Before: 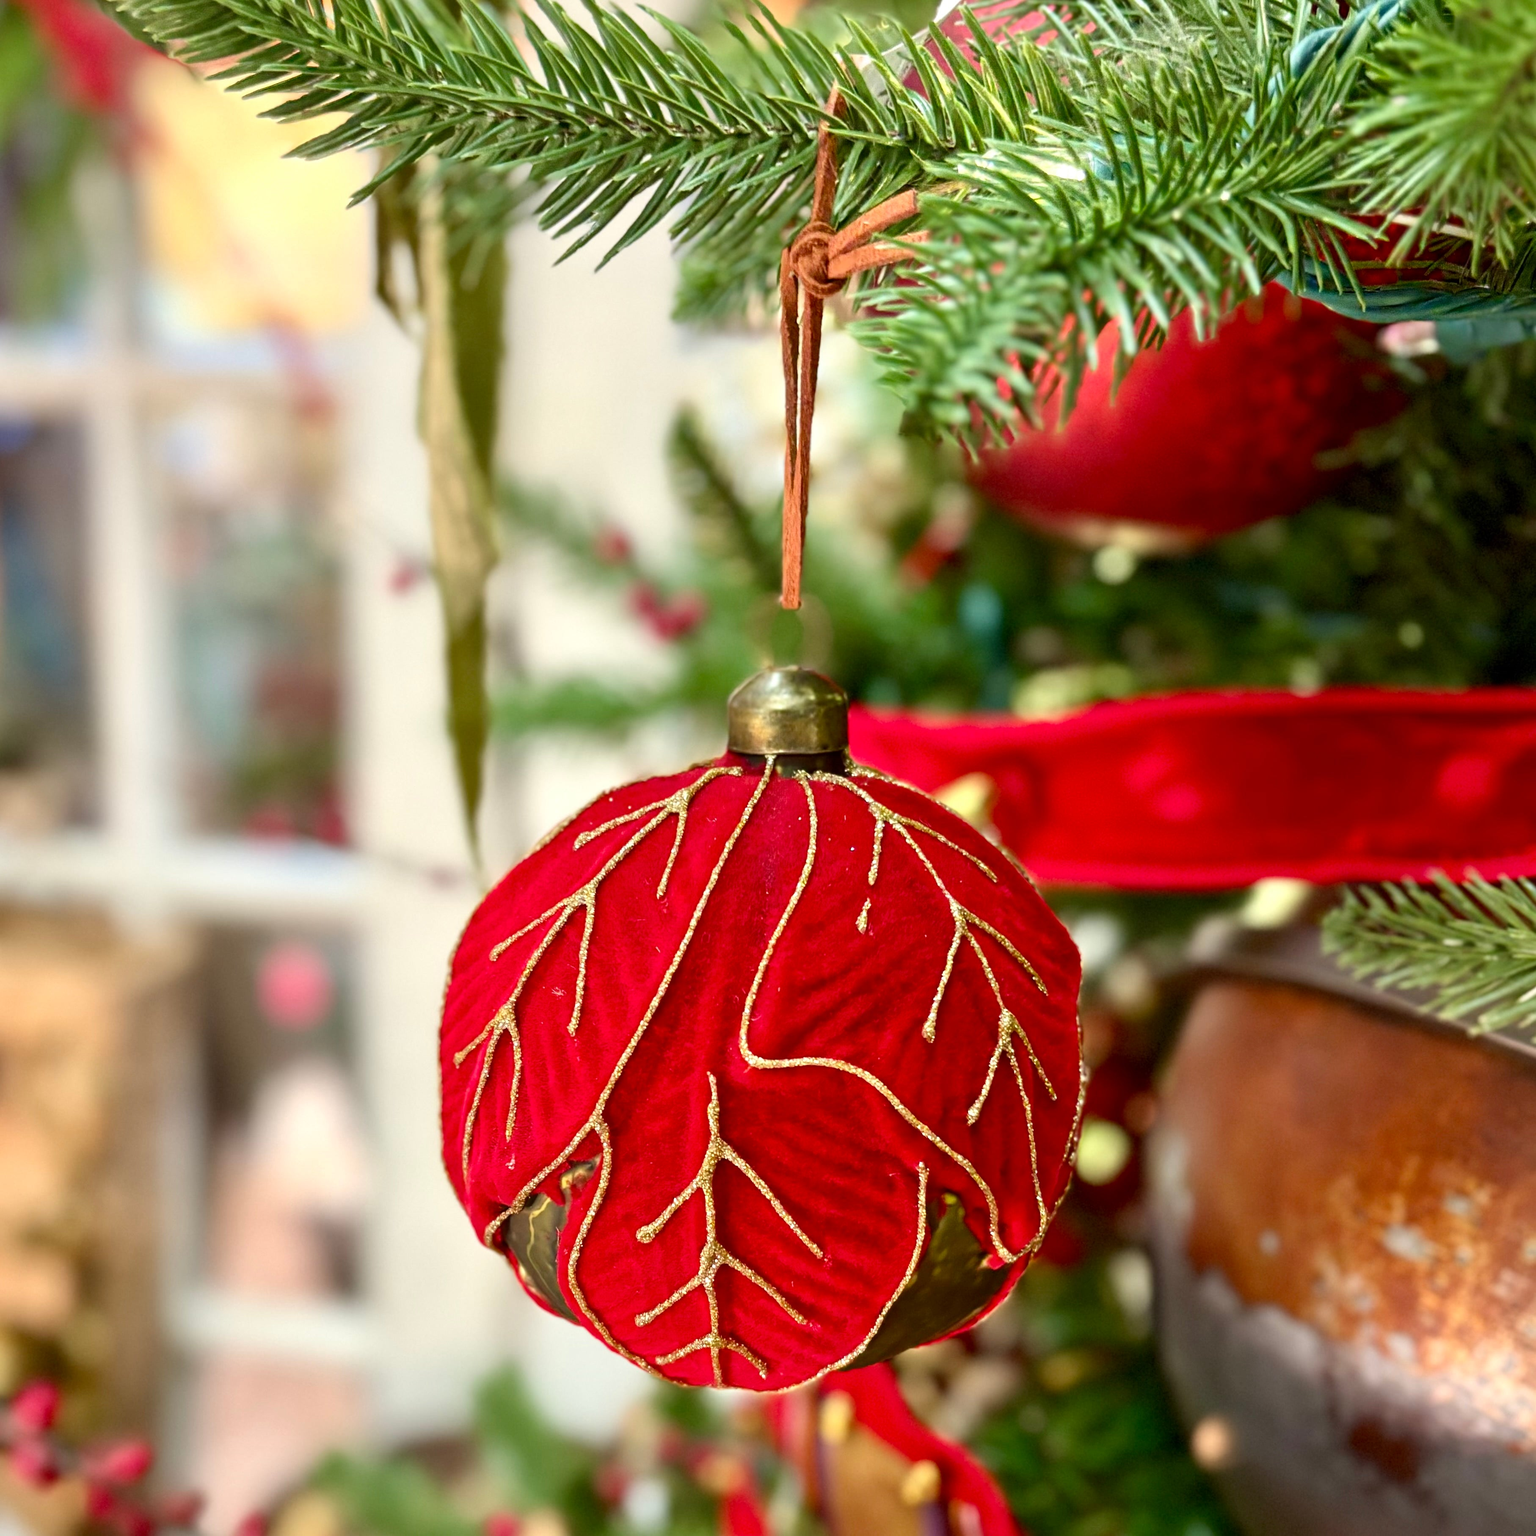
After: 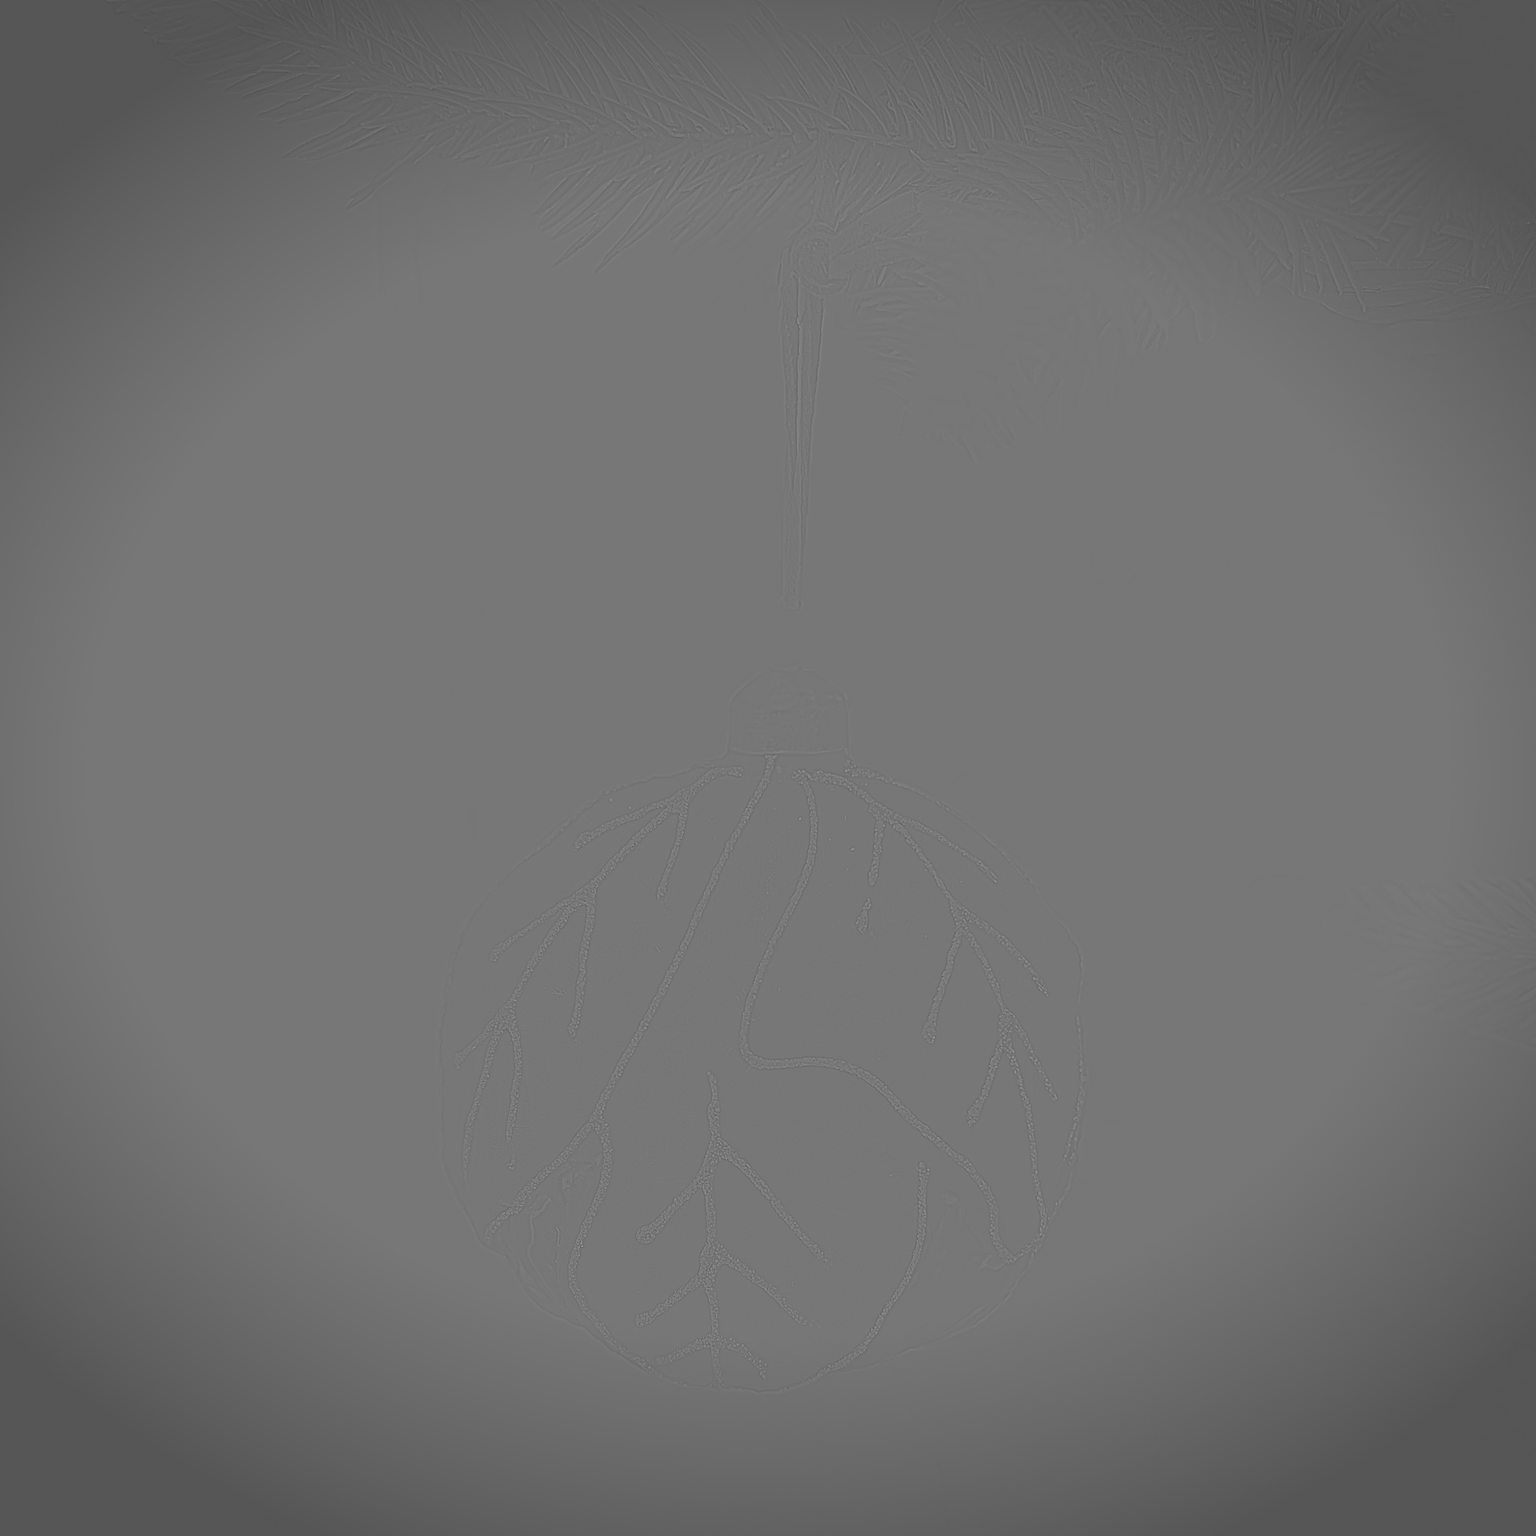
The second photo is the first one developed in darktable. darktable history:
highpass: sharpness 5.84%, contrast boost 8.44%
vignetting: fall-off start 88.53%, fall-off radius 44.2%, saturation 0.376, width/height ratio 1.161
